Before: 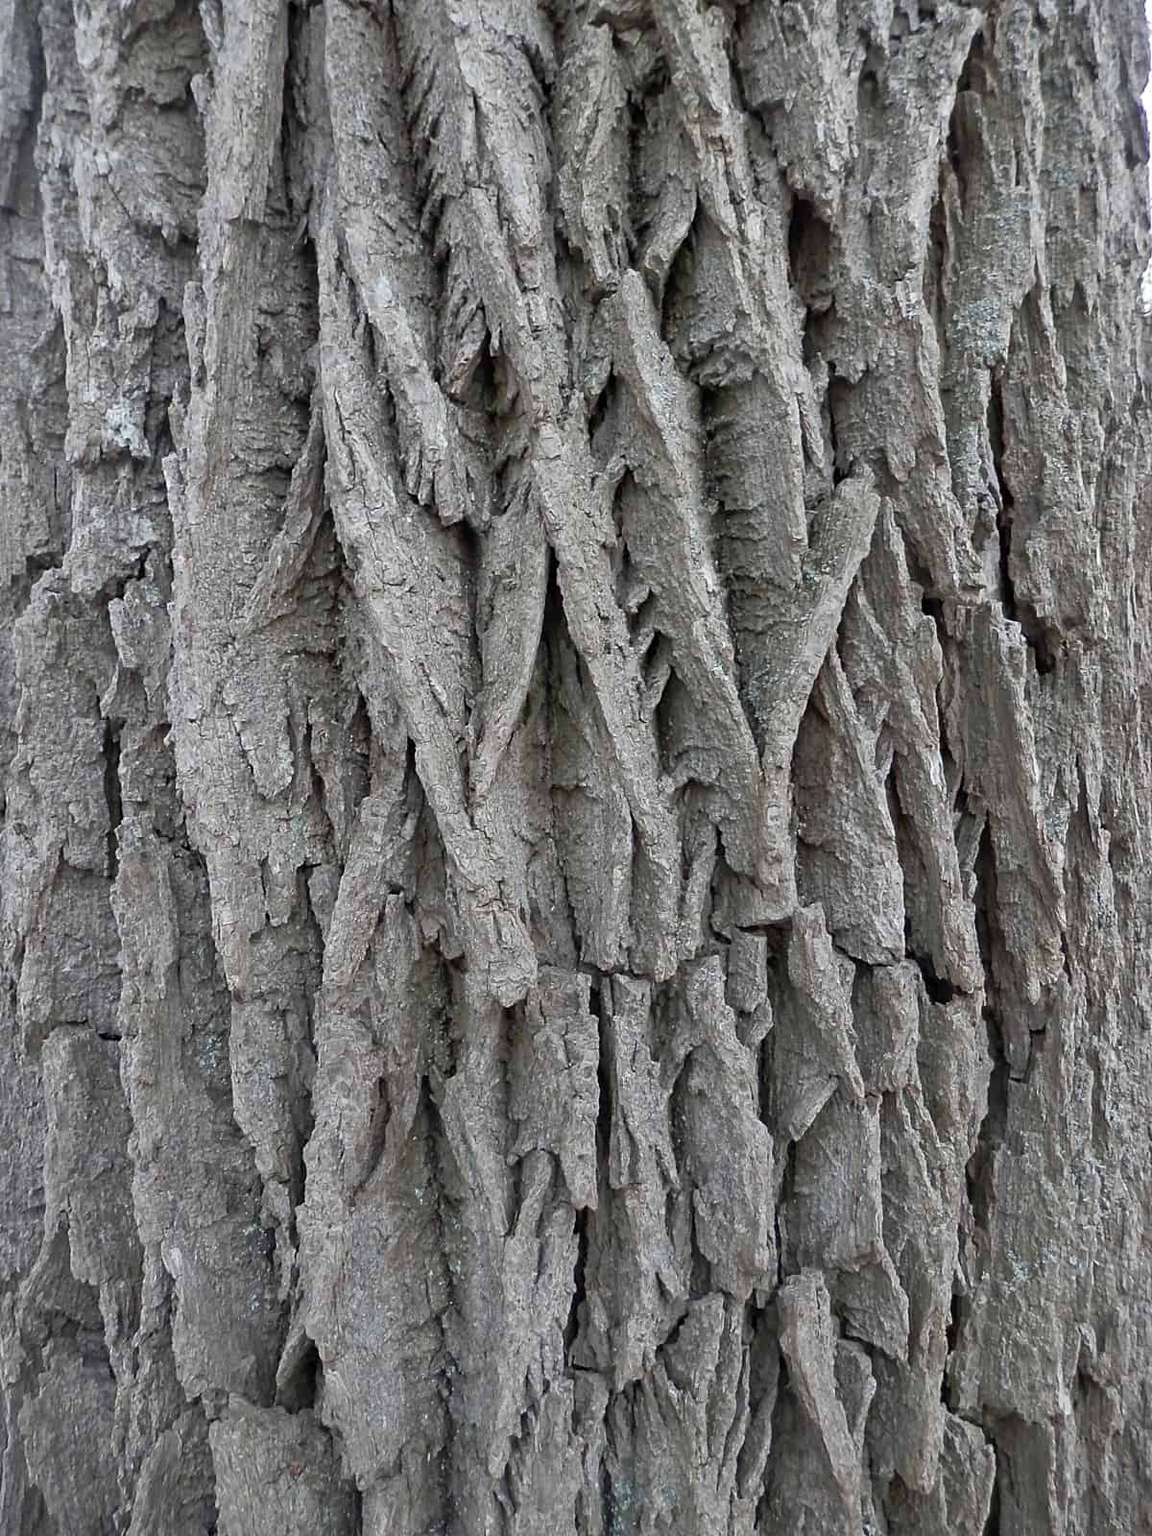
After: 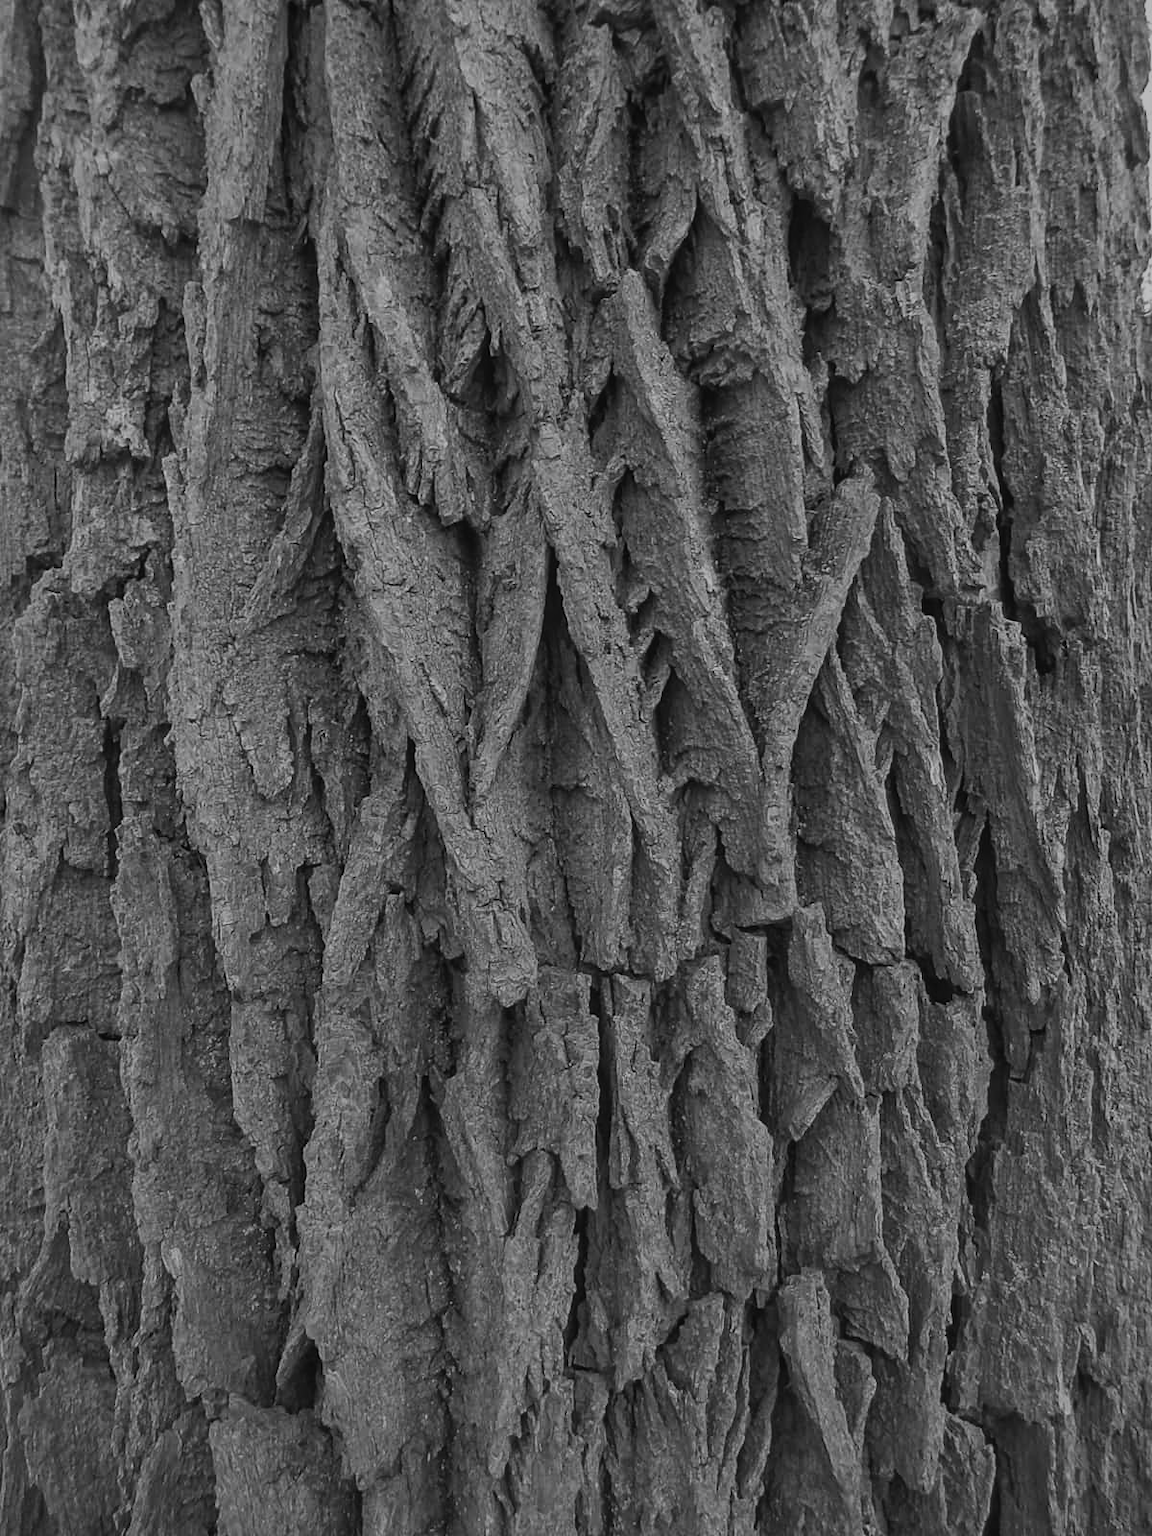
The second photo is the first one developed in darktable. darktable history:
color correction: highlights a* 0.025, highlights b* -0.759
exposure: black level correction -0.017, exposure -1.11 EV, compensate exposure bias true, compensate highlight preservation false
color calibration: output gray [0.18, 0.41, 0.41, 0], illuminant as shot in camera, x 0.358, y 0.373, temperature 4628.91 K, saturation algorithm version 1 (2020)
local contrast: on, module defaults
